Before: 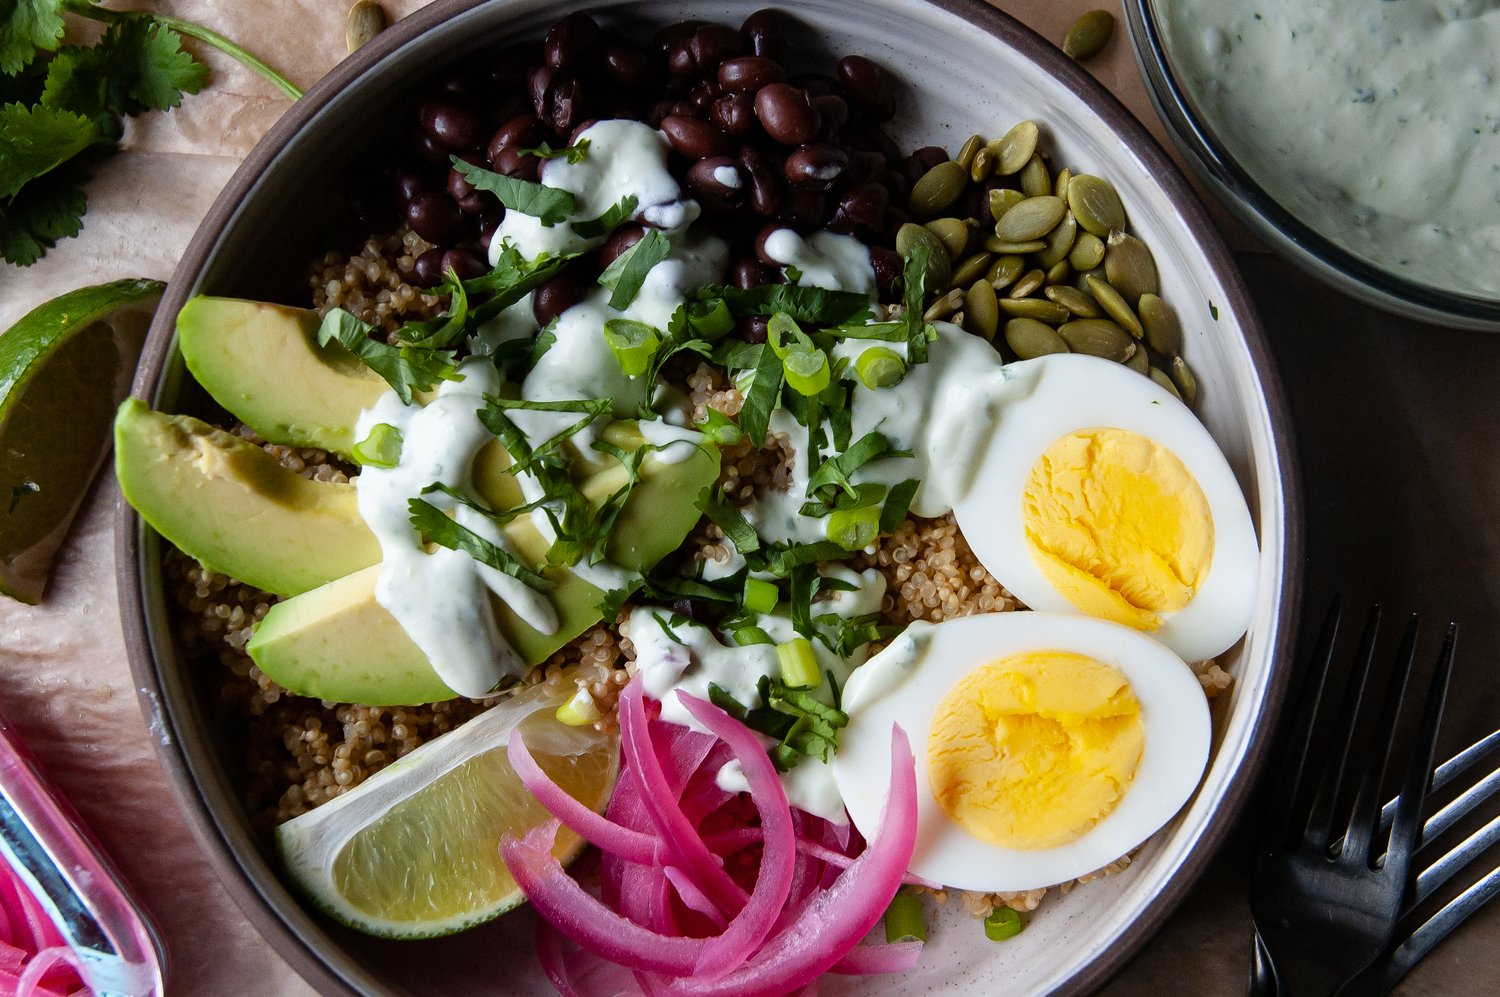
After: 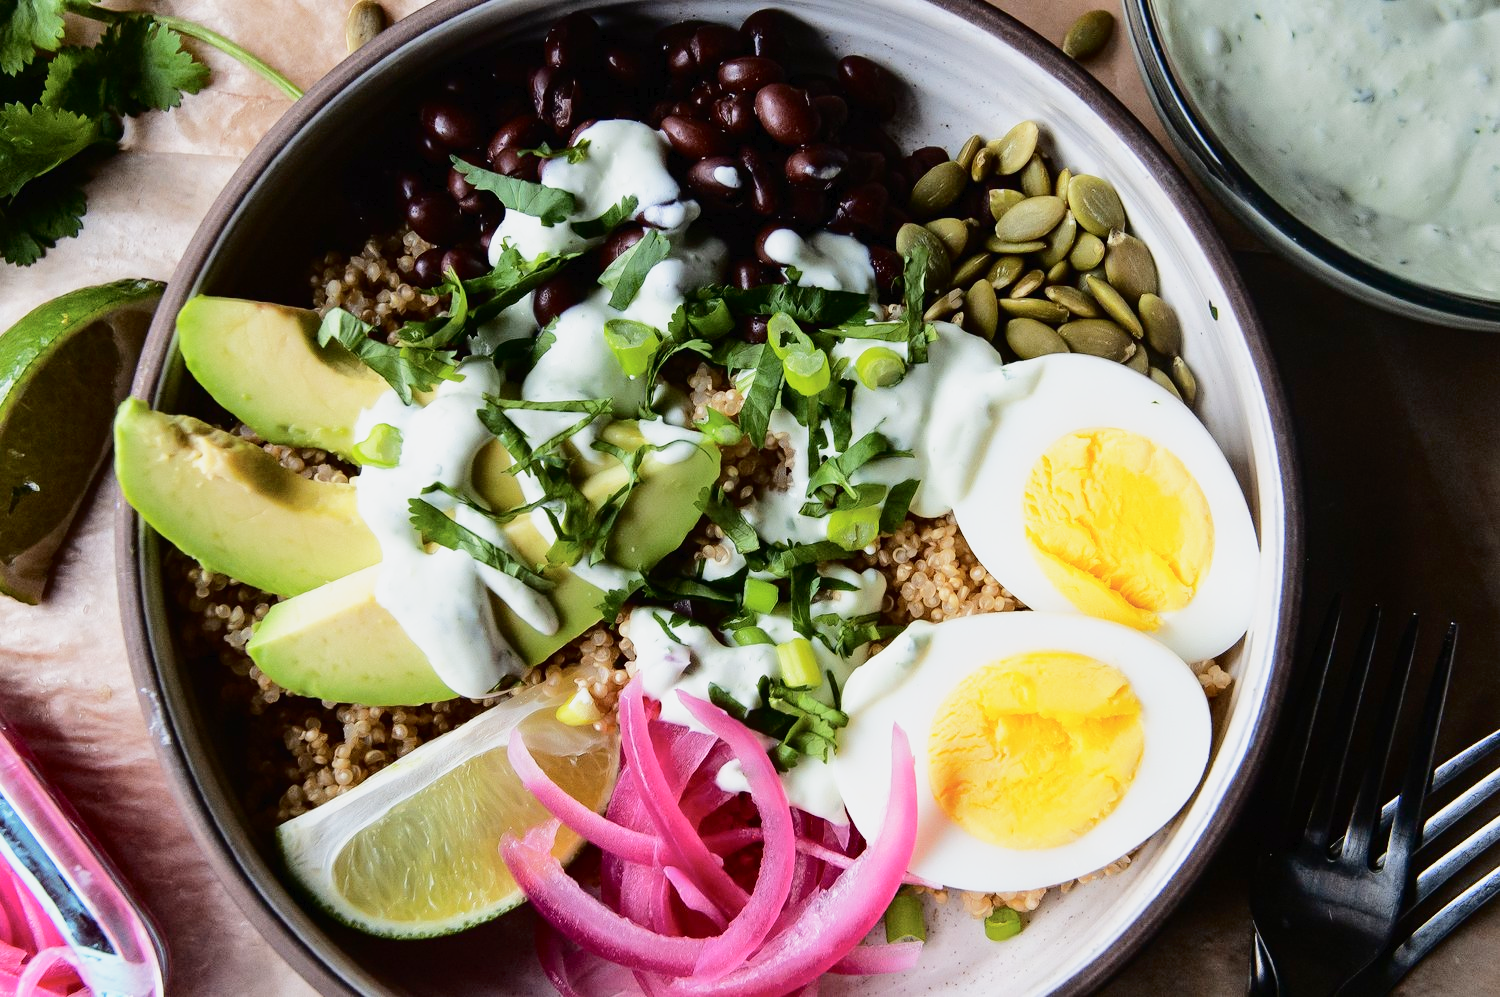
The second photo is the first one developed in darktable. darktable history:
base curve: curves: ch0 [(0, 0) (0.088, 0.125) (0.176, 0.251) (0.354, 0.501) (0.613, 0.749) (1, 0.877)], preserve colors none
tone curve: curves: ch0 [(0, 0) (0.003, 0.012) (0.011, 0.014) (0.025, 0.019) (0.044, 0.028) (0.069, 0.039) (0.1, 0.056) (0.136, 0.093) (0.177, 0.147) (0.224, 0.214) (0.277, 0.29) (0.335, 0.381) (0.399, 0.476) (0.468, 0.557) (0.543, 0.635) (0.623, 0.697) (0.709, 0.764) (0.801, 0.831) (0.898, 0.917) (1, 1)], color space Lab, independent channels, preserve colors none
